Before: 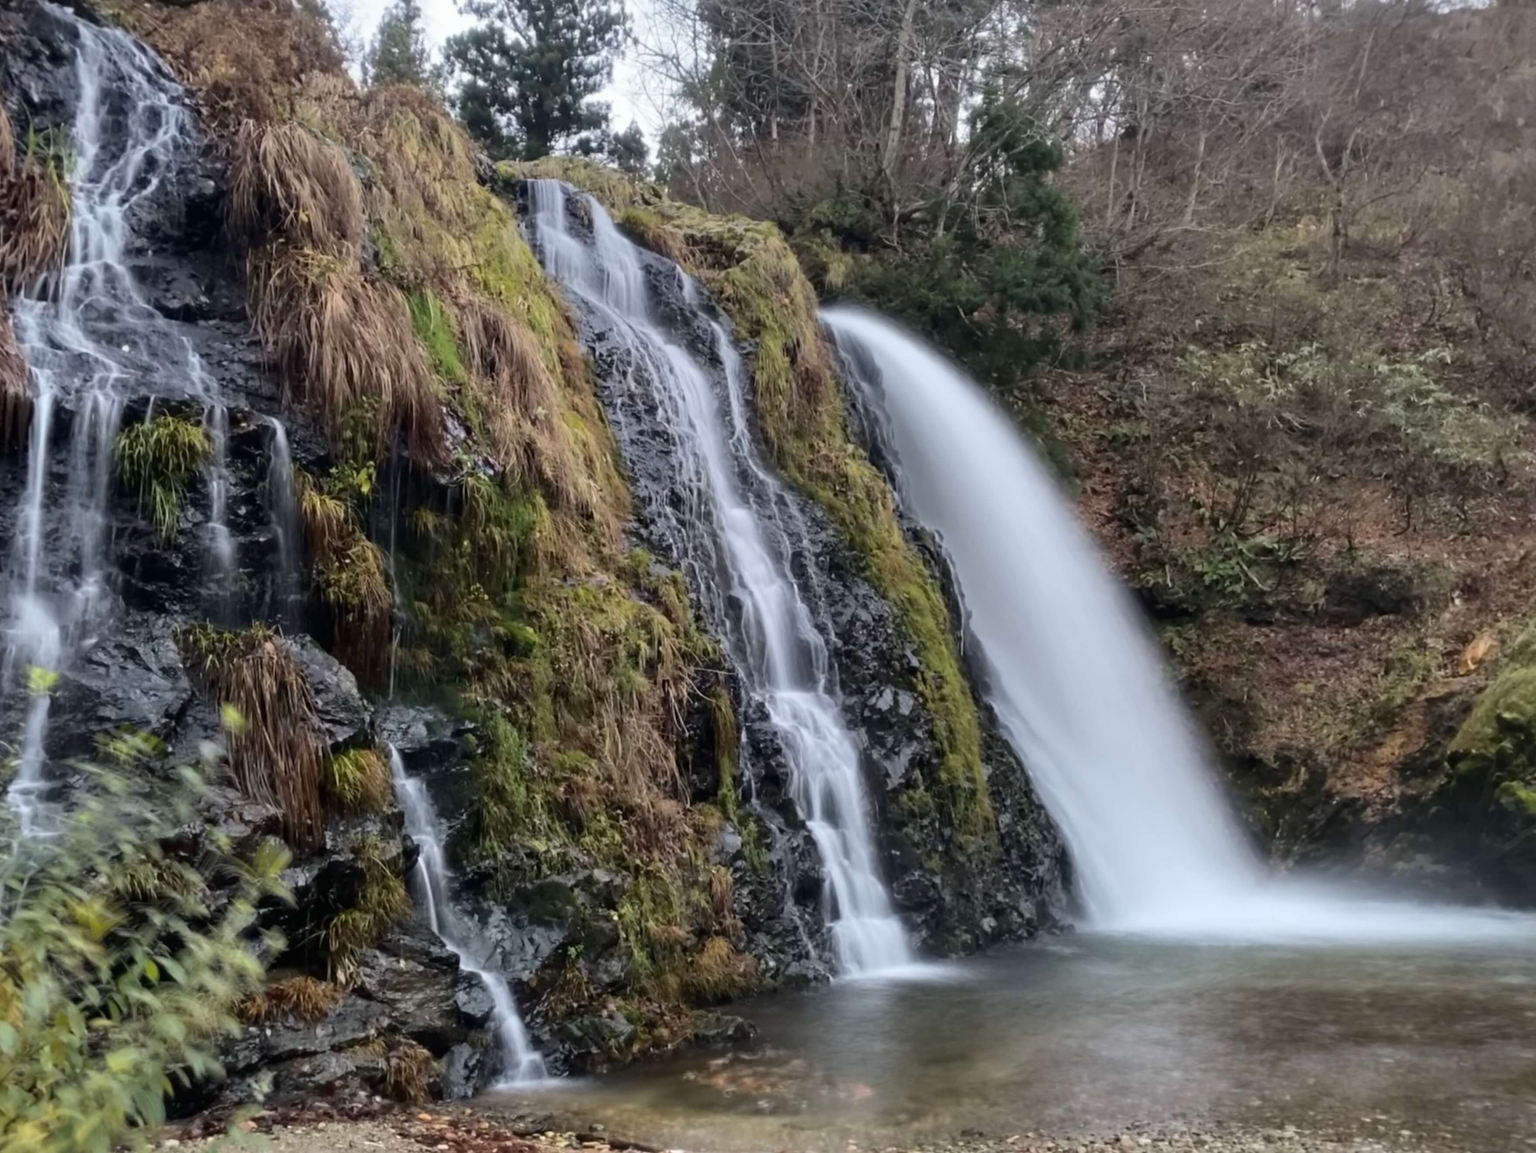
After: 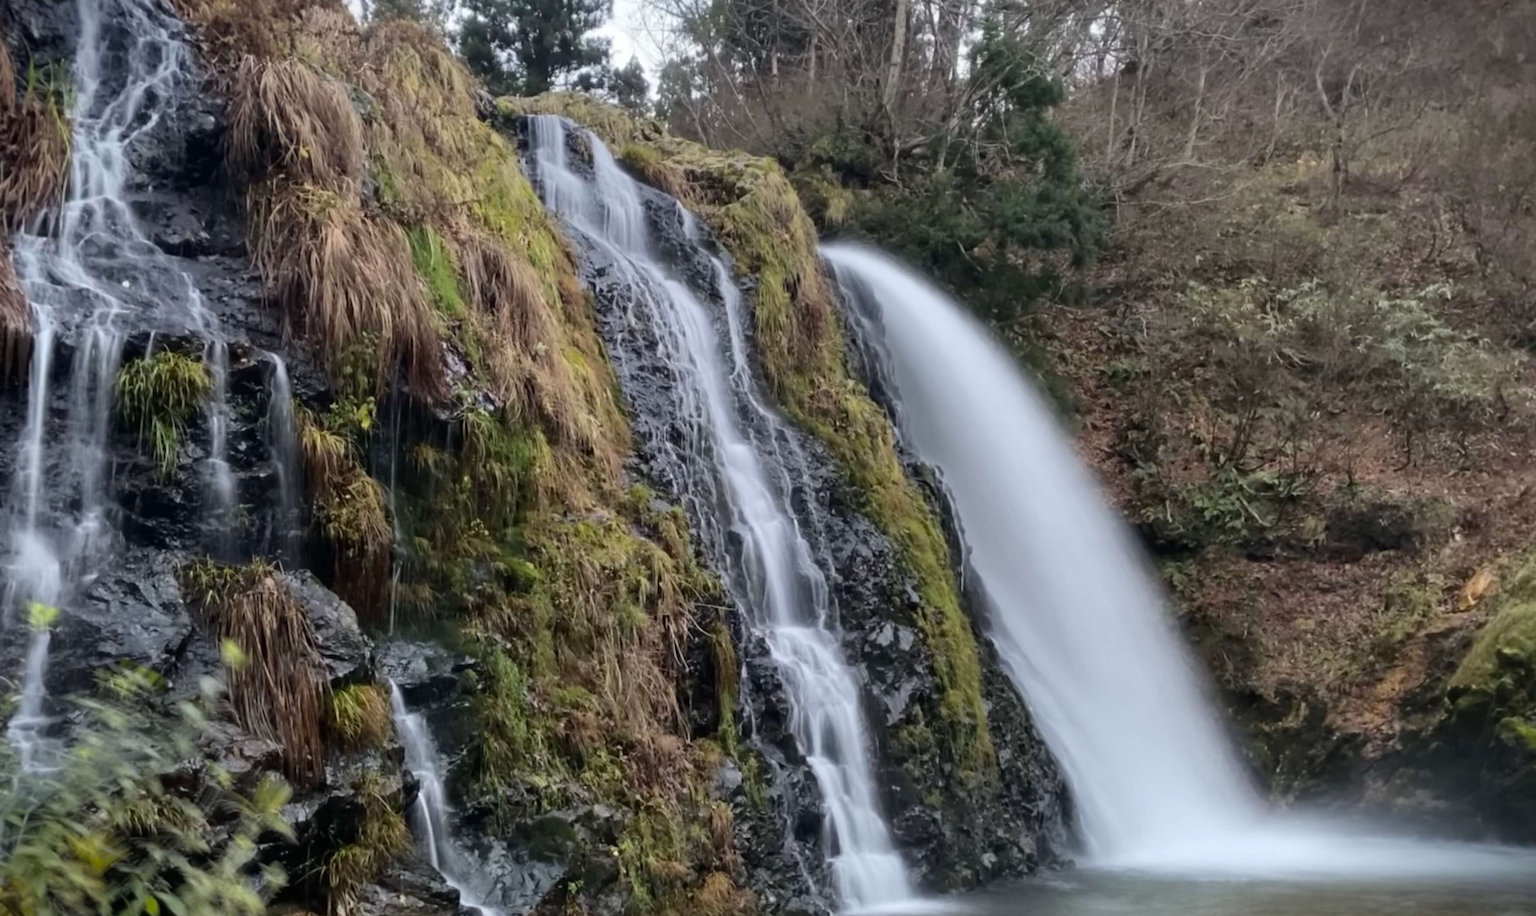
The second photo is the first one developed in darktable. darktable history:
vignetting: fall-off start 100.63%, brightness -0.992, saturation 0.49, width/height ratio 1.307
crop and rotate: top 5.657%, bottom 14.799%
shadows and highlights: shadows 25.19, highlights -24.15
